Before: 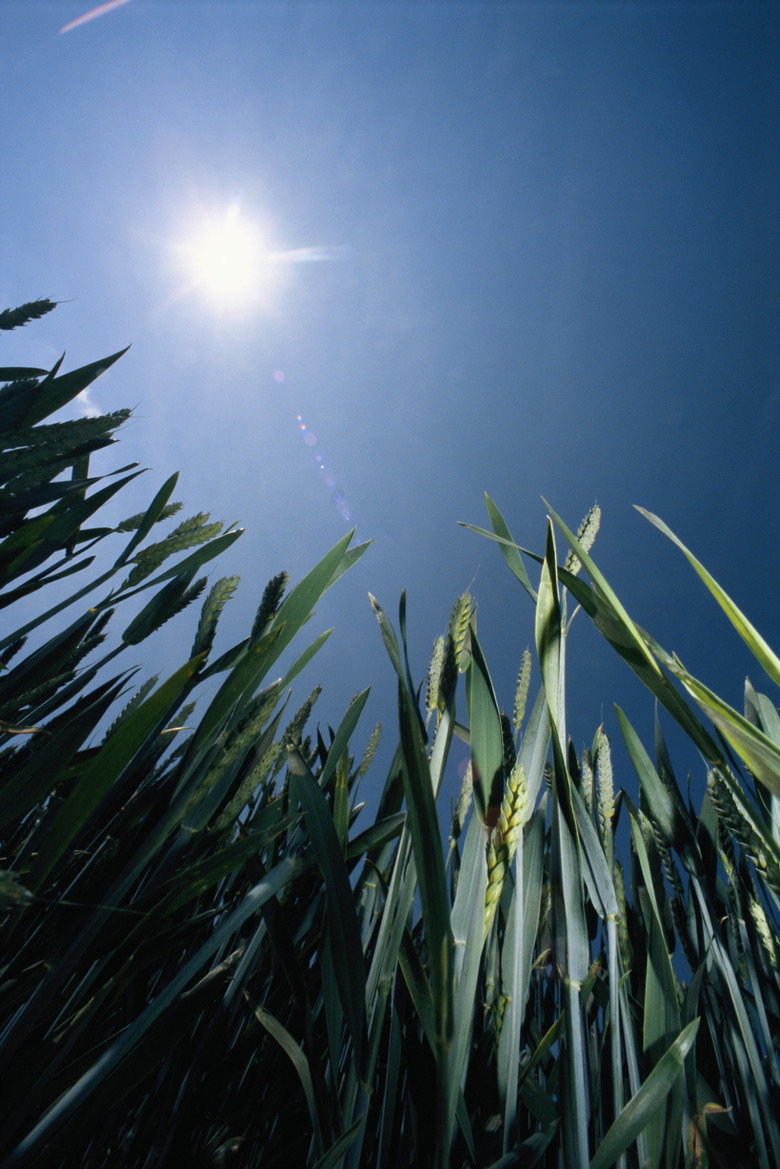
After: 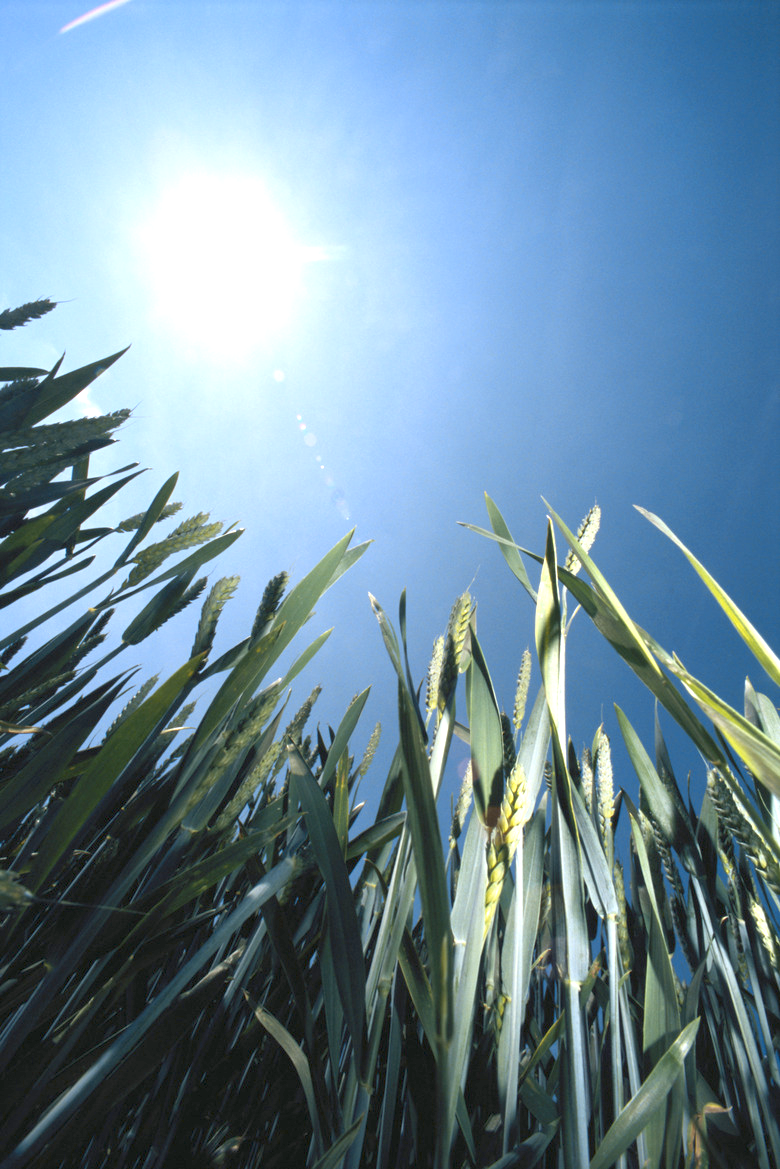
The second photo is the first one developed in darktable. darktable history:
exposure: black level correction 0.001, exposure 0.955 EV, compensate exposure bias true, compensate highlight preservation false
color contrast: green-magenta contrast 0.8, blue-yellow contrast 1.1, unbound 0
